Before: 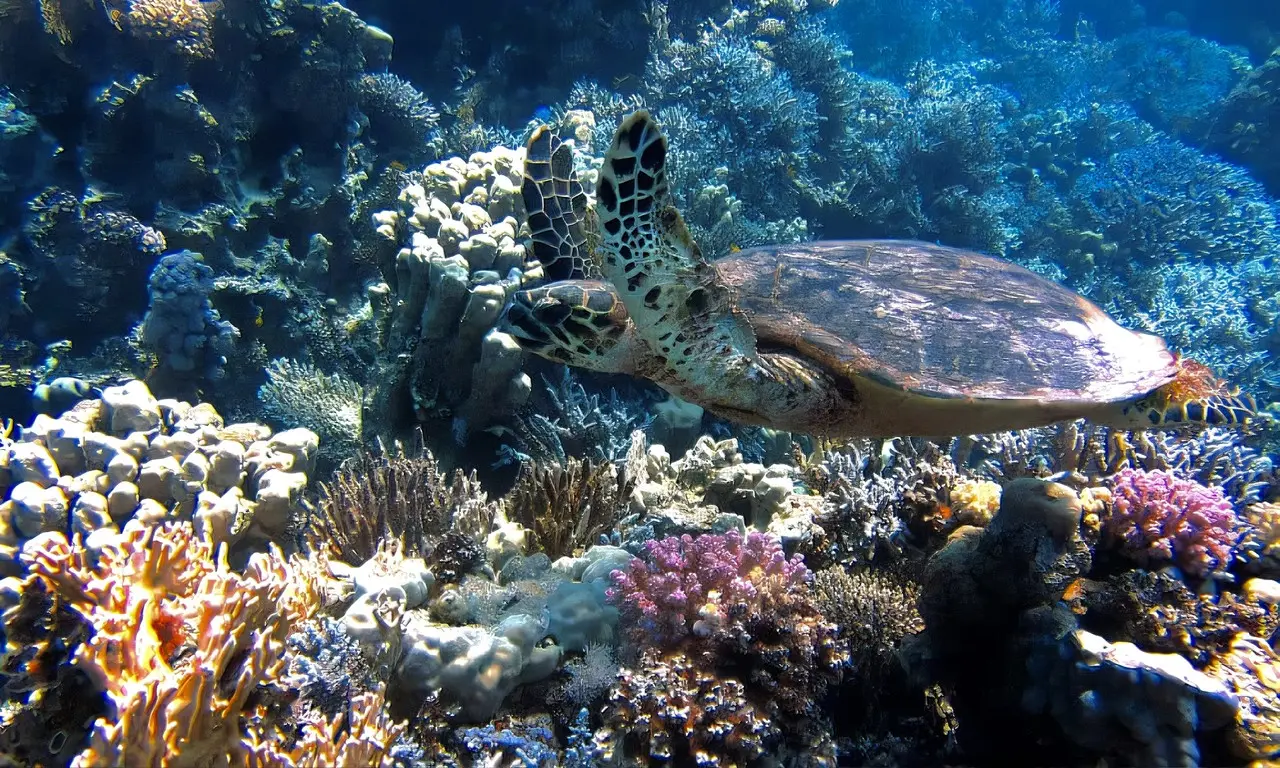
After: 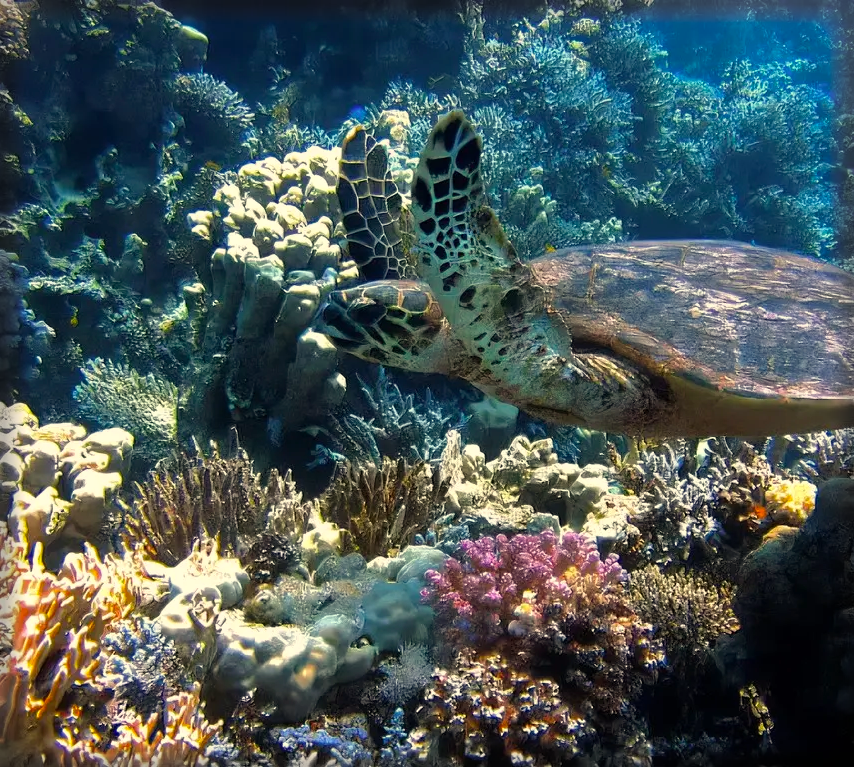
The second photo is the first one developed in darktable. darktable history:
vignetting: fall-off start 93.92%, fall-off radius 5.16%, automatic ratio true, width/height ratio 1.332, shape 0.047
color correction: highlights a* 1.39, highlights b* 17.85
crop and rotate: left 14.5%, right 18.704%
